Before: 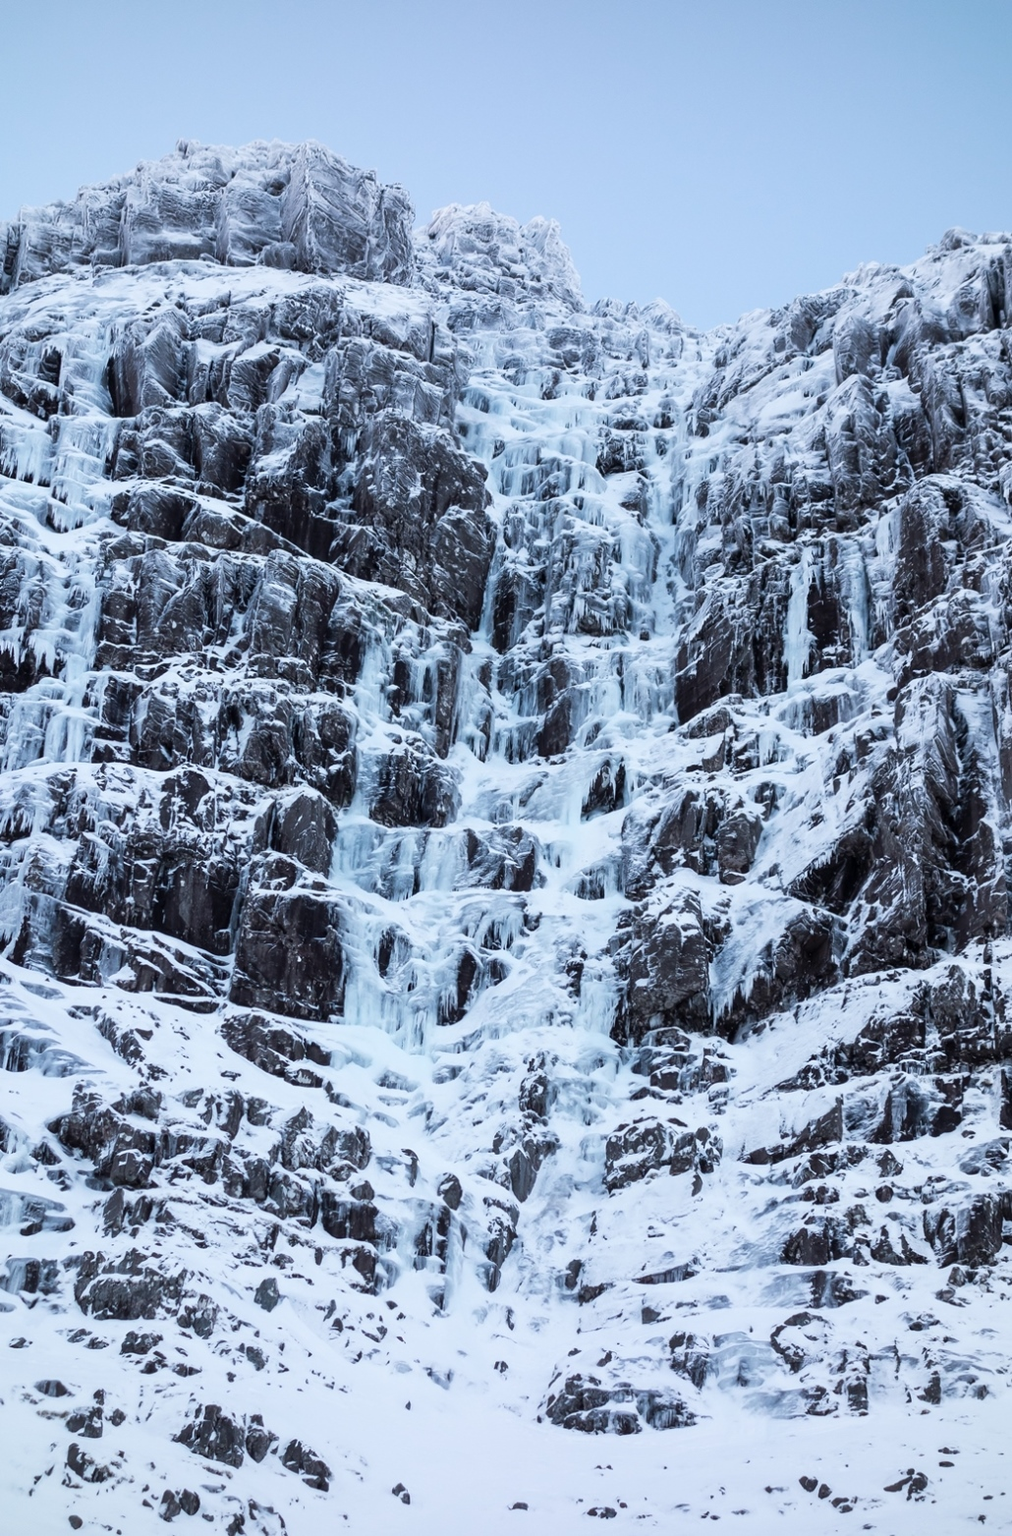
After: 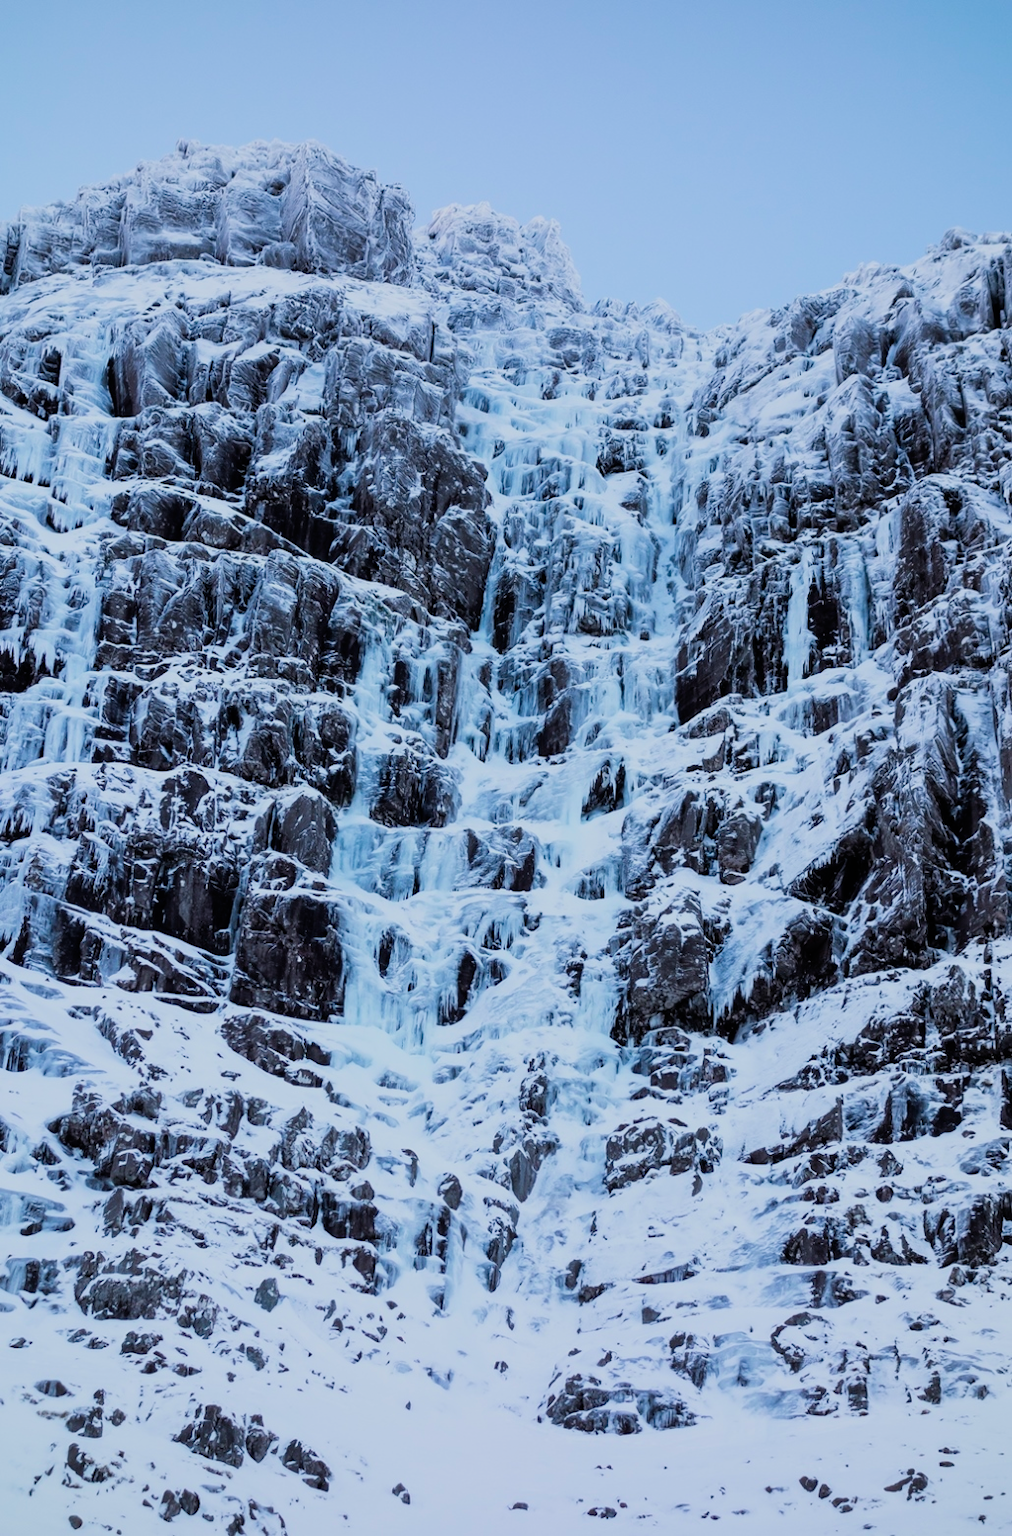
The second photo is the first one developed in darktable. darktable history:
color balance rgb: linear chroma grading › global chroma 15%, perceptual saturation grading › global saturation 30%
filmic rgb: black relative exposure -7.92 EV, white relative exposure 4.13 EV, threshold 3 EV, hardness 4.02, latitude 51.22%, contrast 1.013, shadows ↔ highlights balance 5.35%, color science v5 (2021), contrast in shadows safe, contrast in highlights safe, enable highlight reconstruction true
